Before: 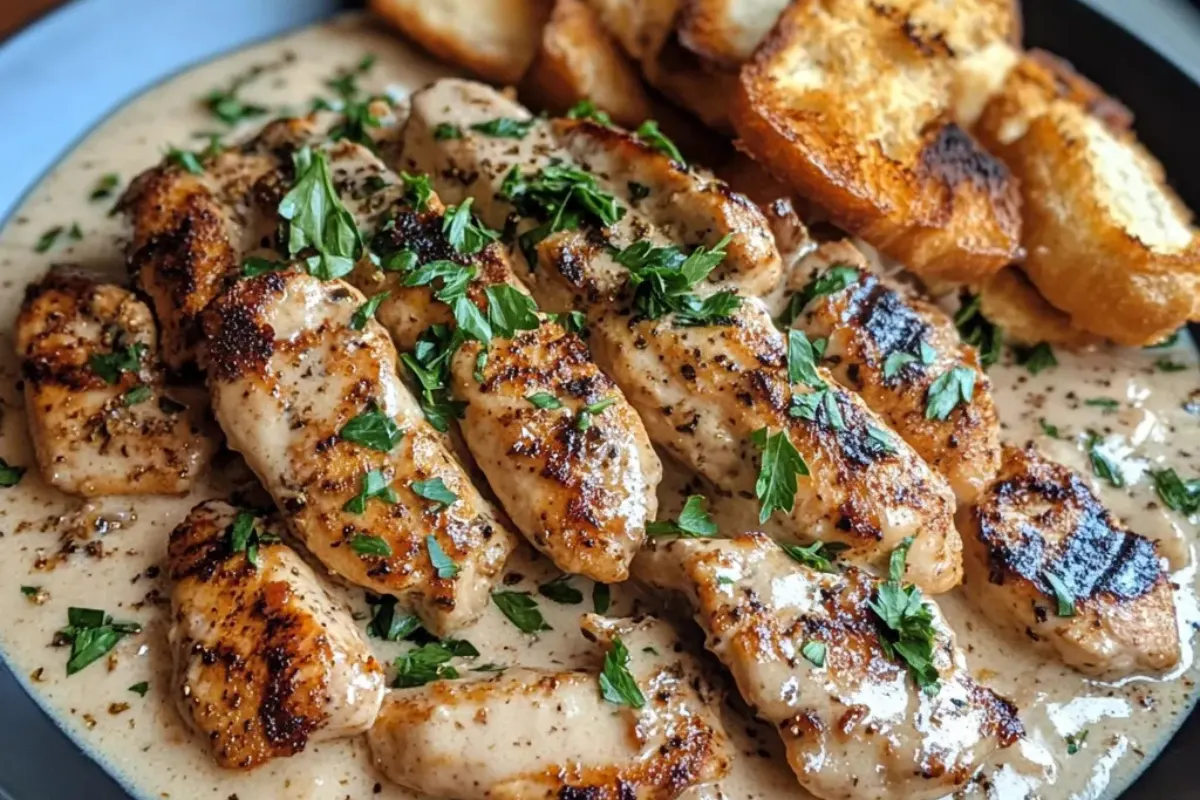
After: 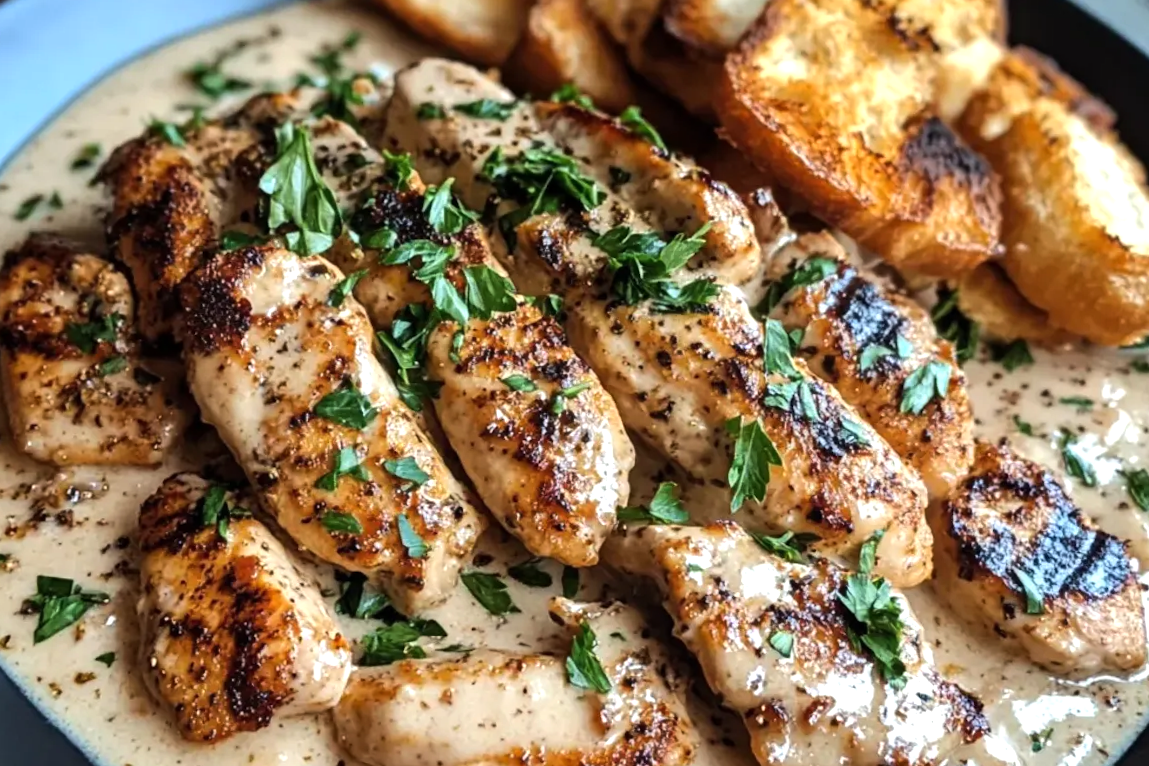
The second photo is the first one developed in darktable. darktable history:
tone equalizer: -8 EV -0.417 EV, -7 EV -0.389 EV, -6 EV -0.333 EV, -5 EV -0.222 EV, -3 EV 0.222 EV, -2 EV 0.333 EV, -1 EV 0.389 EV, +0 EV 0.417 EV, edges refinement/feathering 500, mask exposure compensation -1.57 EV, preserve details no
crop and rotate: angle -1.69°
